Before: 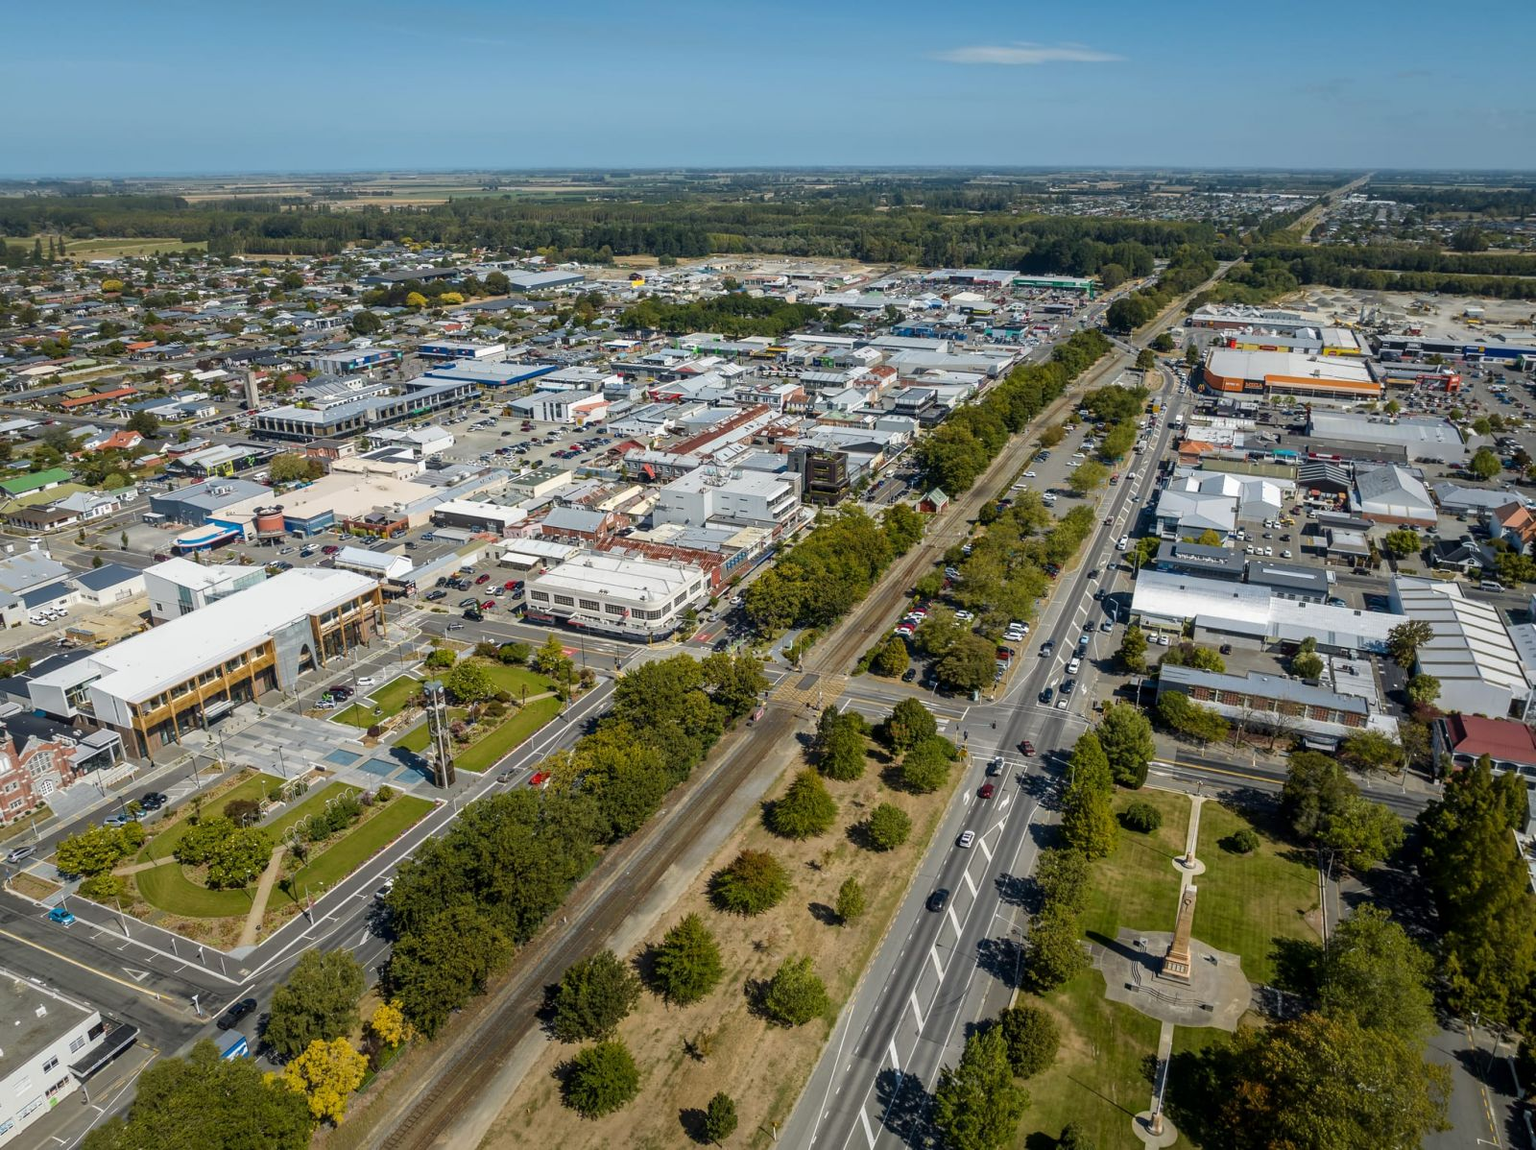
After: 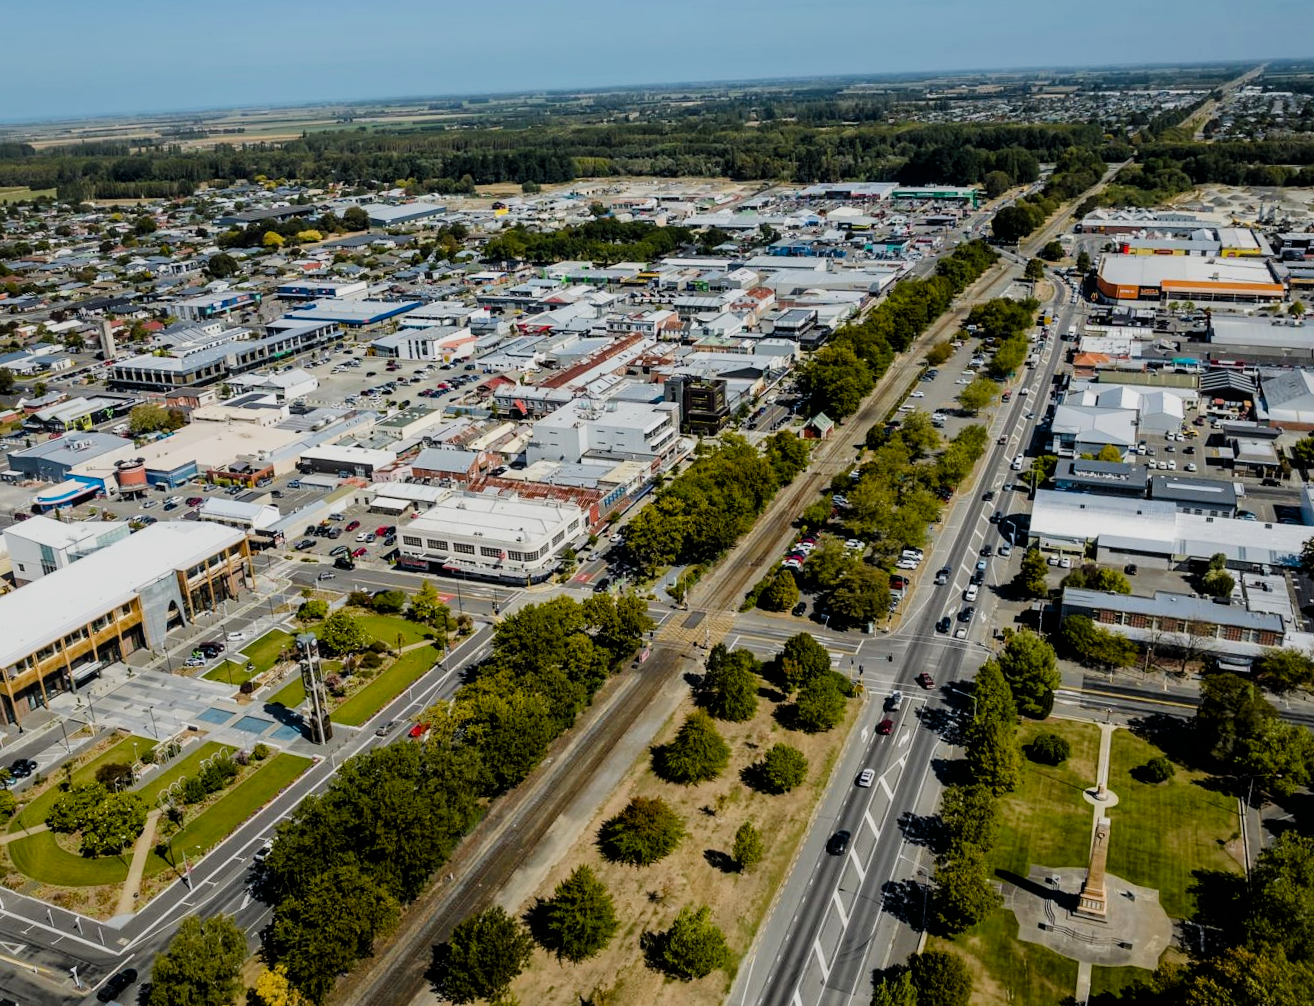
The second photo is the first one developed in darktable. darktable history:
crop and rotate: left 10.071%, top 10.071%, right 10.02%, bottom 10.02%
filmic rgb: black relative exposure -5 EV, hardness 2.88, contrast 1.3
color balance rgb: perceptual saturation grading › global saturation 20%, perceptual saturation grading › highlights -25%, perceptual saturation grading › shadows 25%
rotate and perspective: rotation -2.22°, lens shift (horizontal) -0.022, automatic cropping off
